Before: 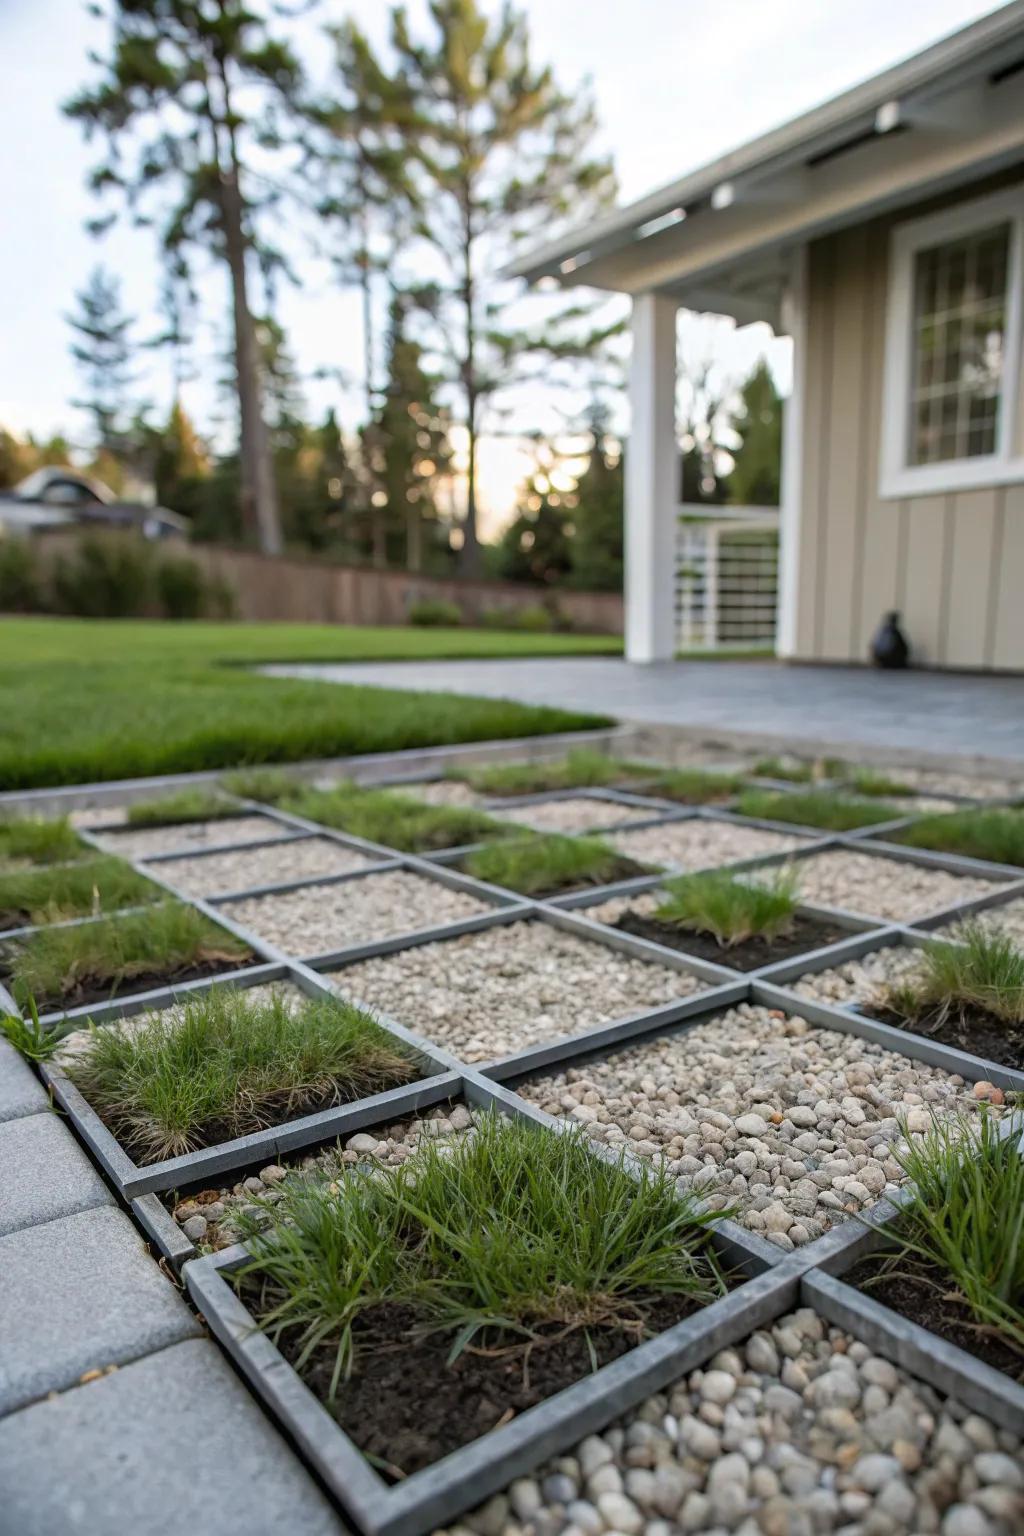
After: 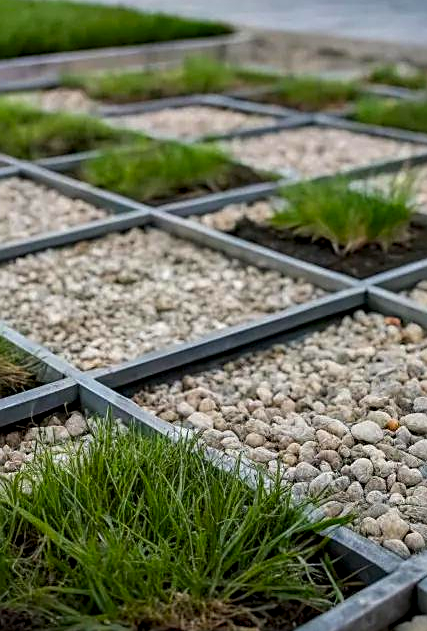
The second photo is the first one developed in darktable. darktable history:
sharpen: on, module defaults
contrast brightness saturation: brightness -0.029, saturation 0.343
crop: left 37.562%, top 45.173%, right 20.662%, bottom 13.731%
local contrast: shadows 95%, midtone range 0.498
